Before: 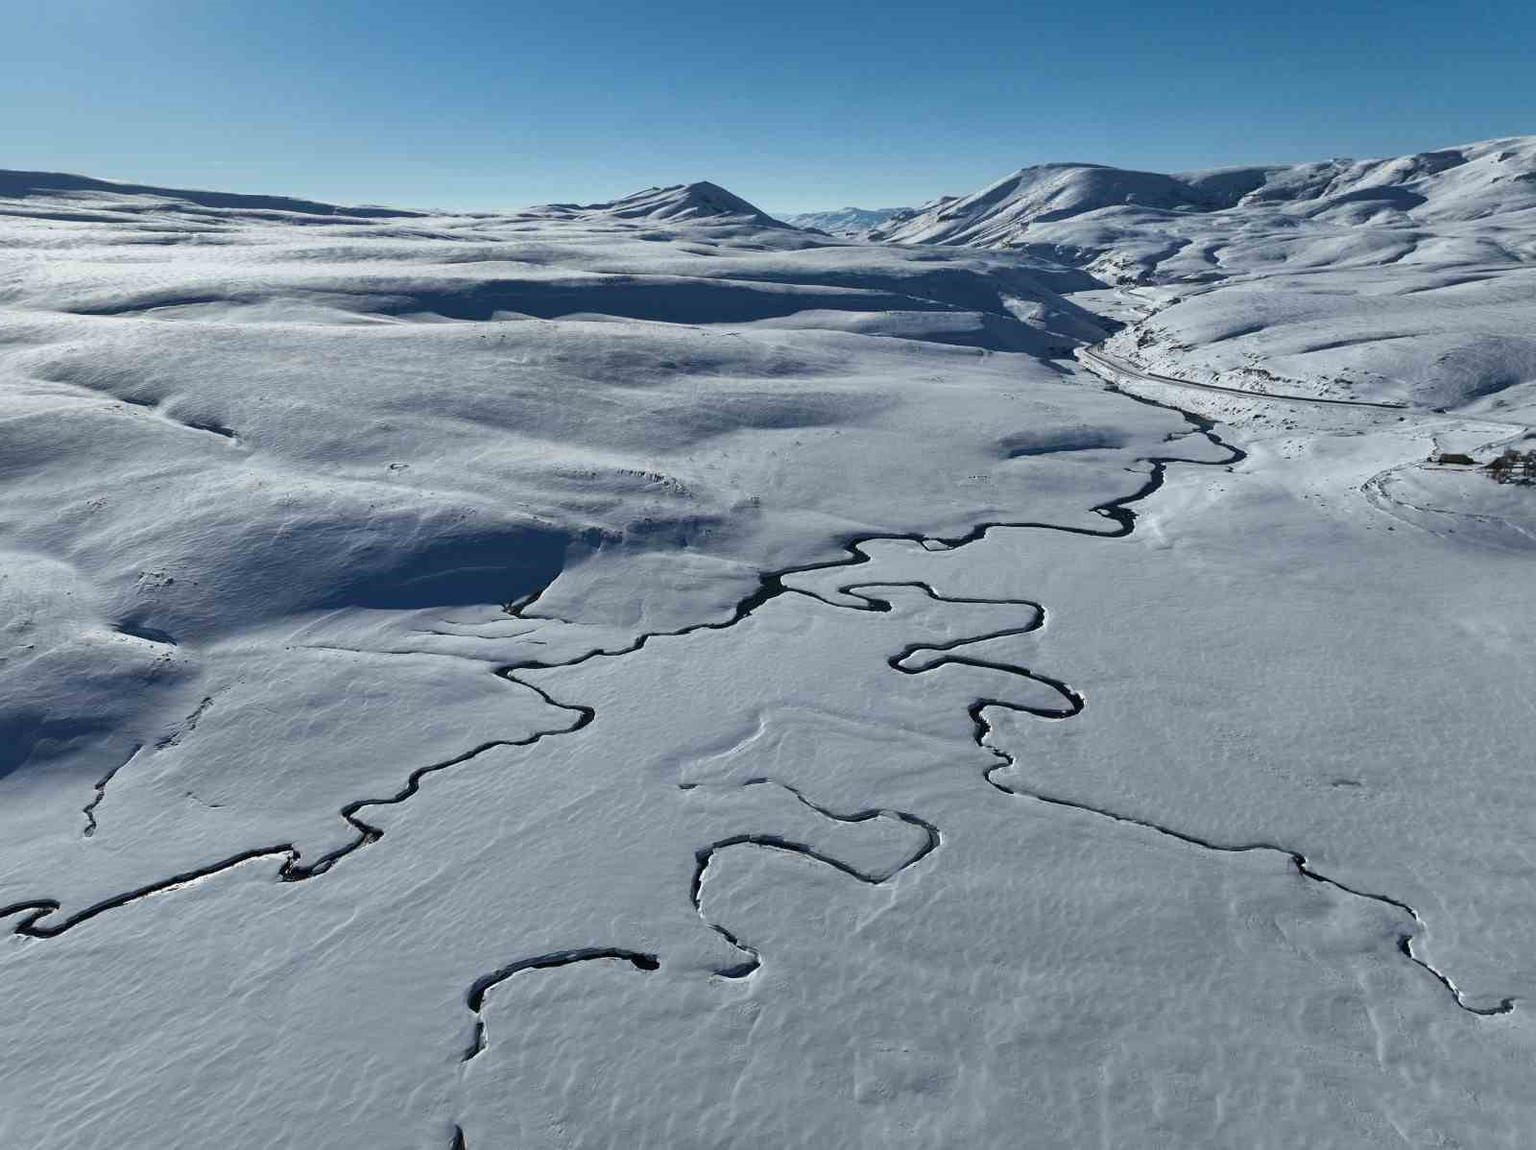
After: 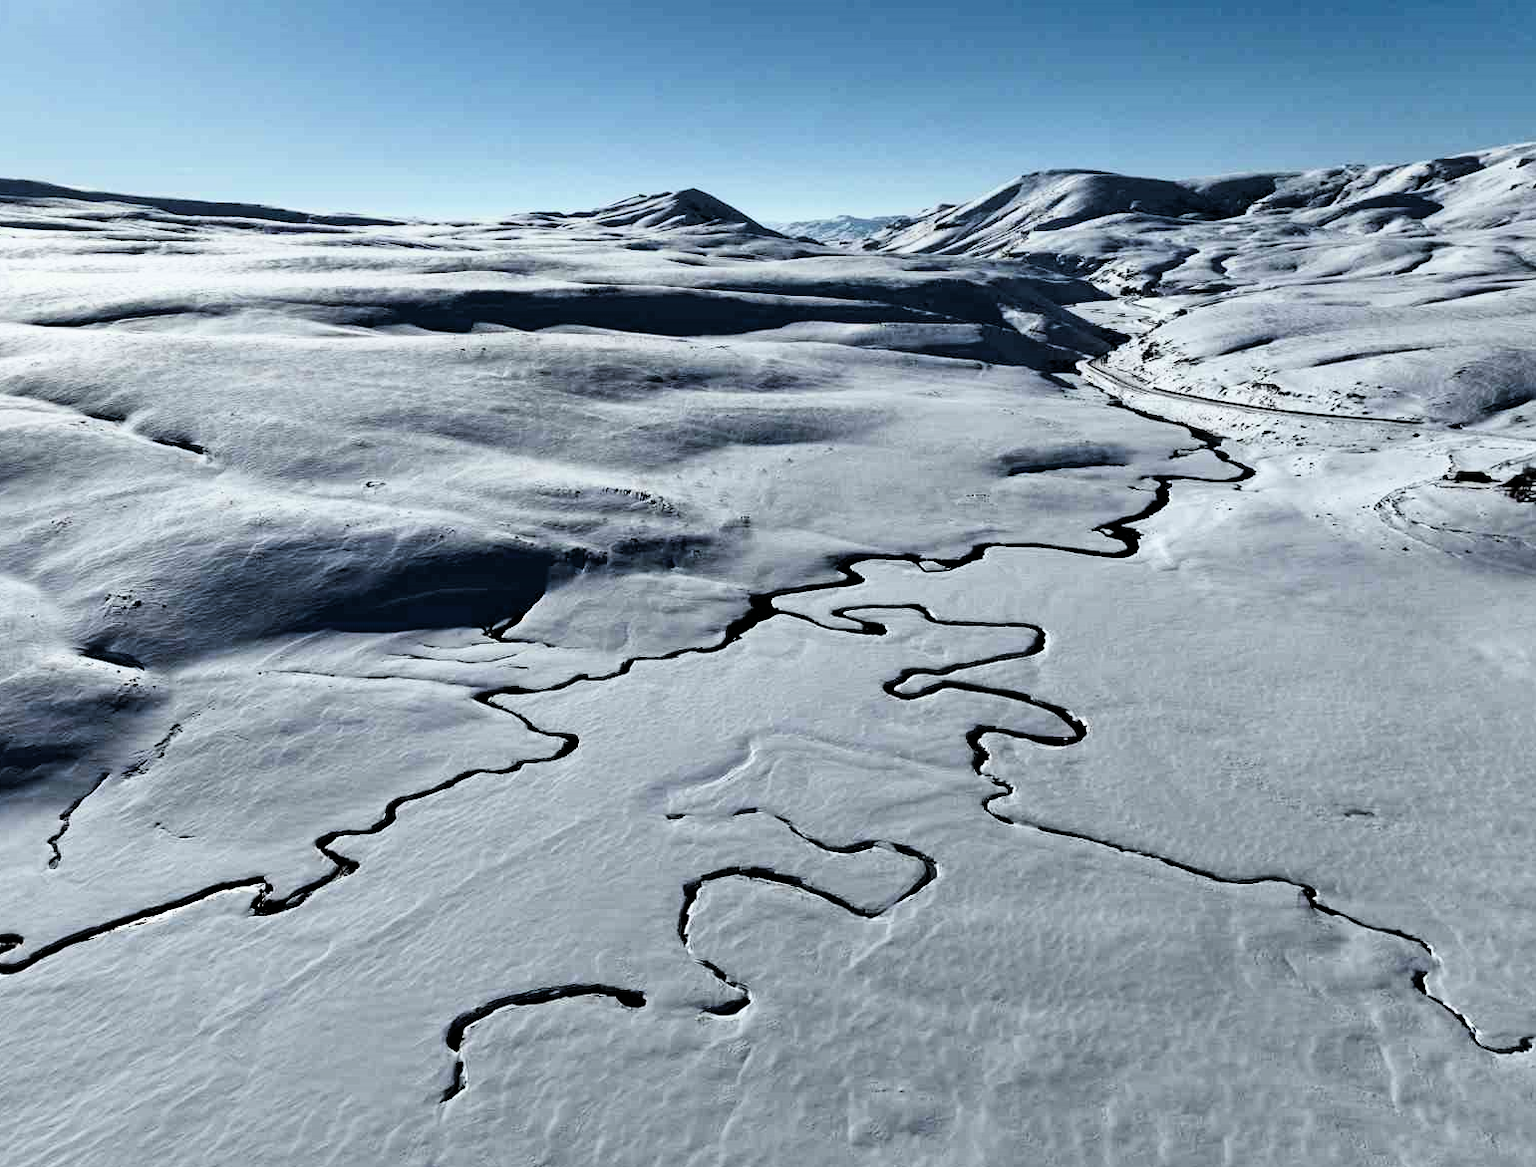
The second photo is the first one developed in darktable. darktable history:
filmic rgb: black relative exposure -3.75 EV, white relative exposure 2.4 EV, dynamic range scaling -50%, hardness 3.42, latitude 30%, contrast 1.8
crop and rotate: left 2.536%, right 1.107%, bottom 2.246%
